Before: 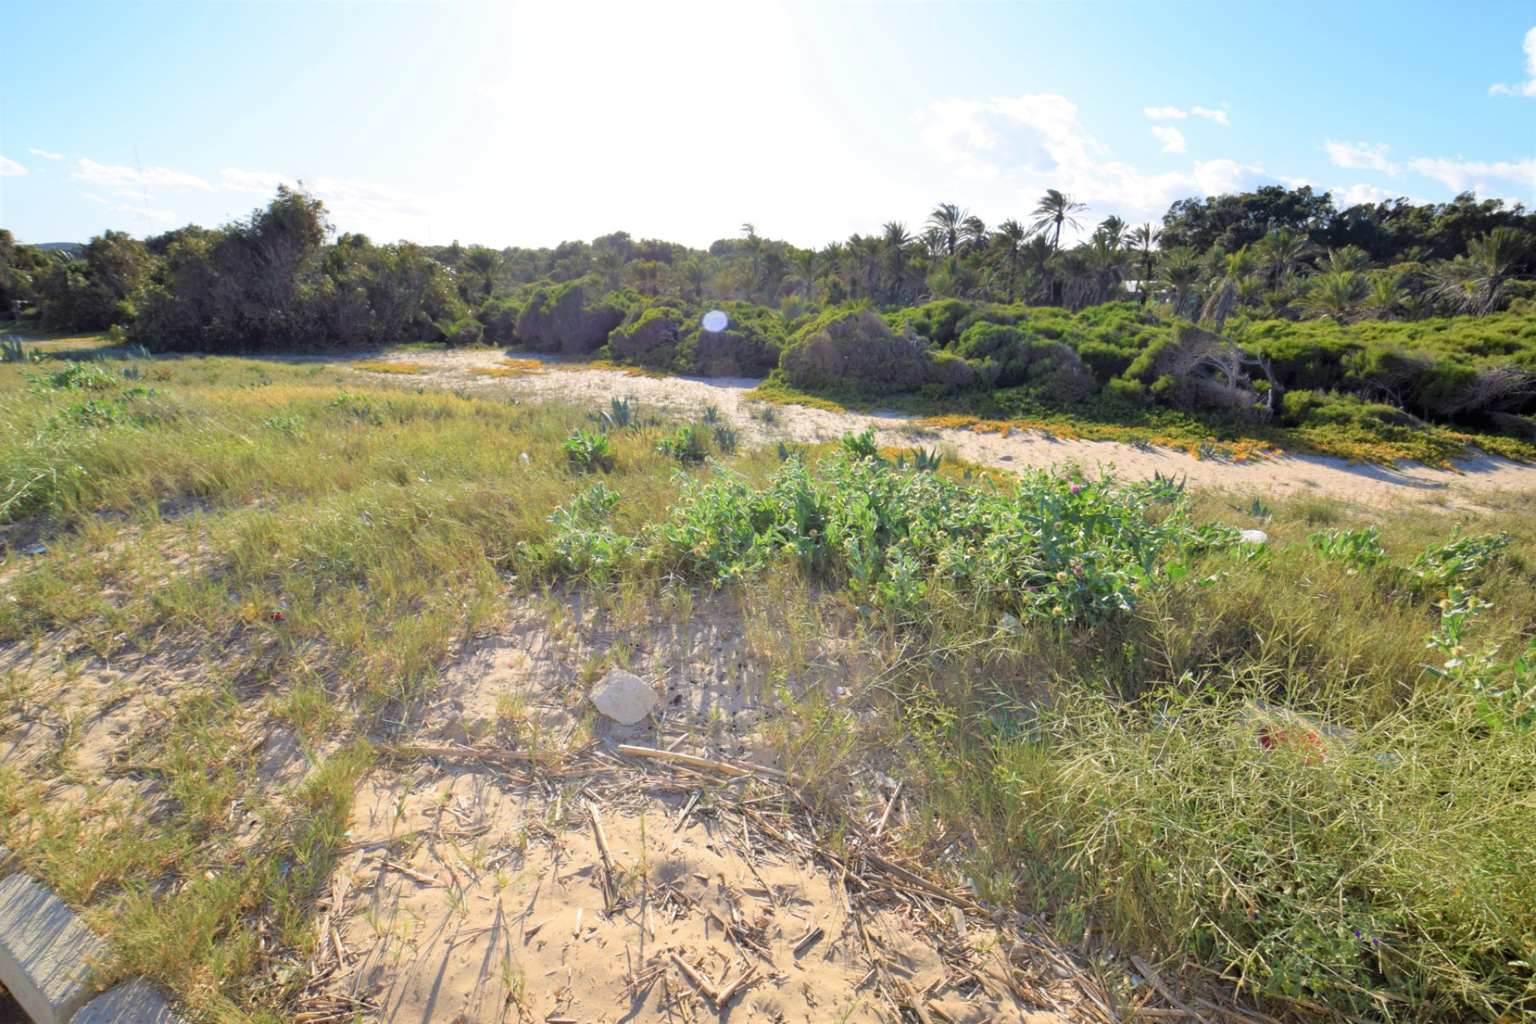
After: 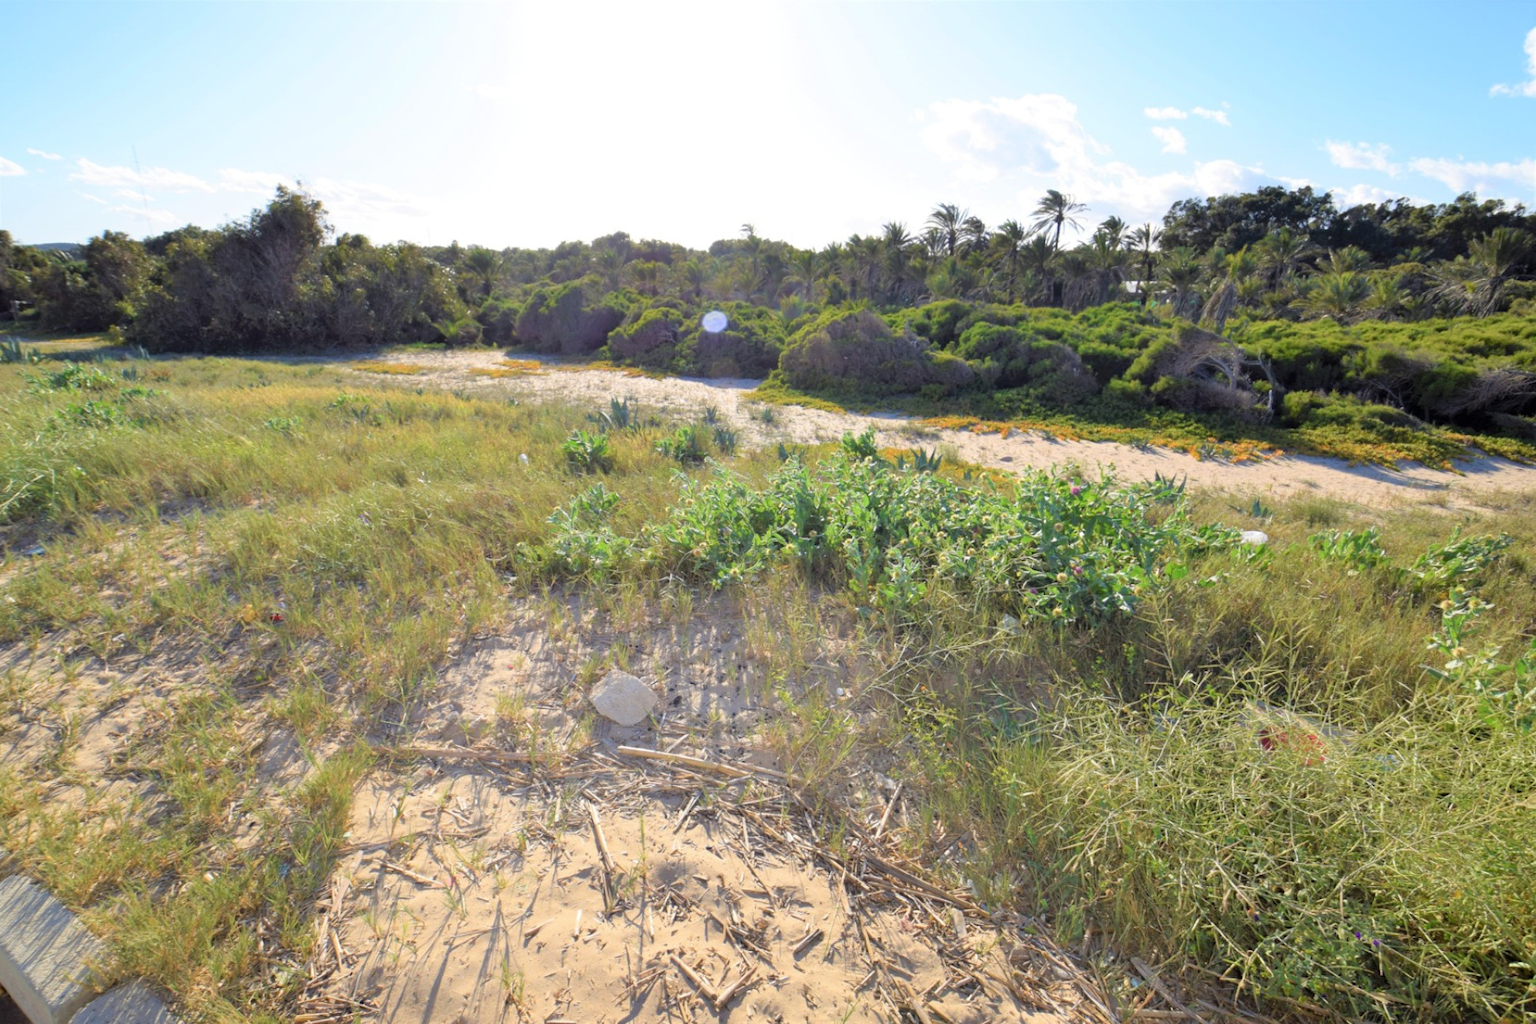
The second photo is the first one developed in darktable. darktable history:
contrast equalizer: octaves 7, y [[0.5 ×6], [0.5 ×6], [0.5 ×6], [0 ×6], [0, 0.039, 0.251, 0.29, 0.293, 0.292]], mix -0.308
crop and rotate: left 0.108%, bottom 0.001%
